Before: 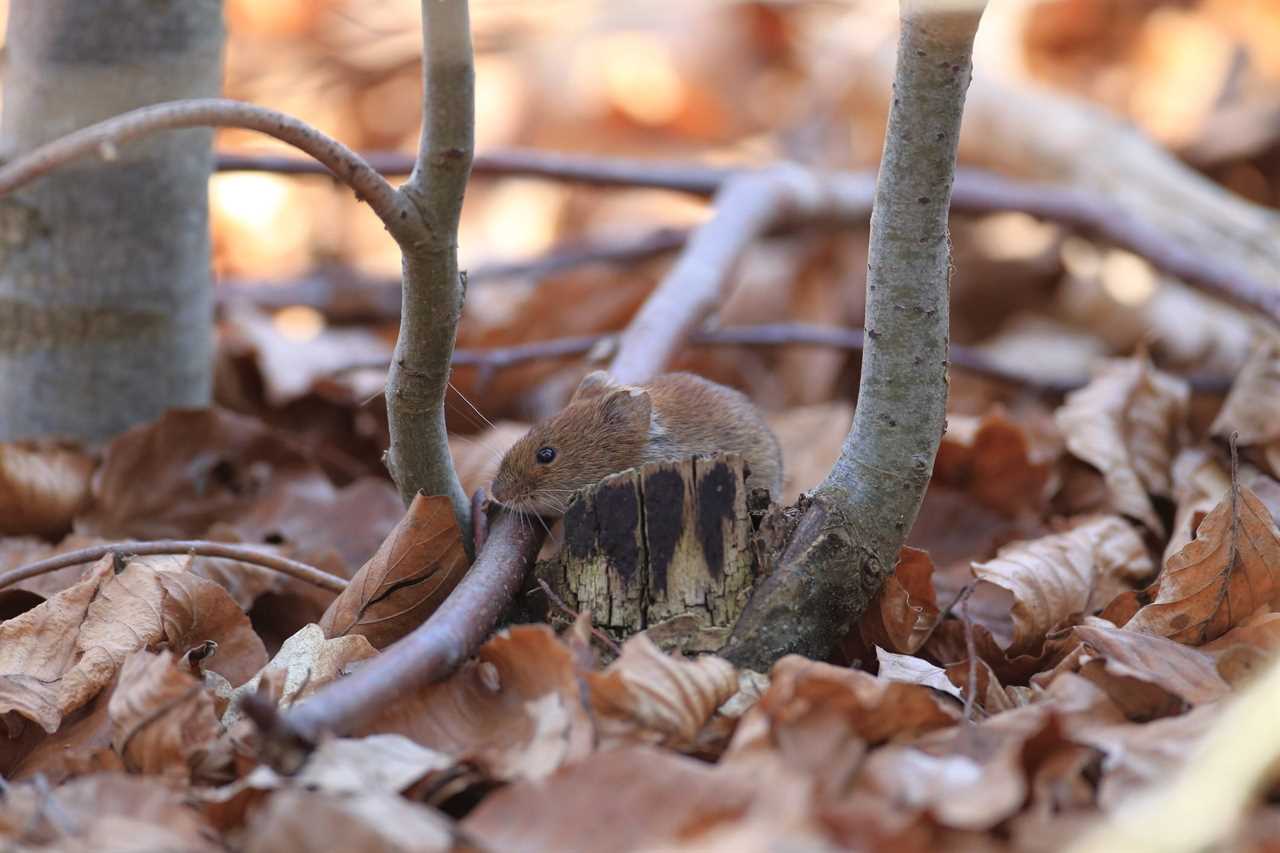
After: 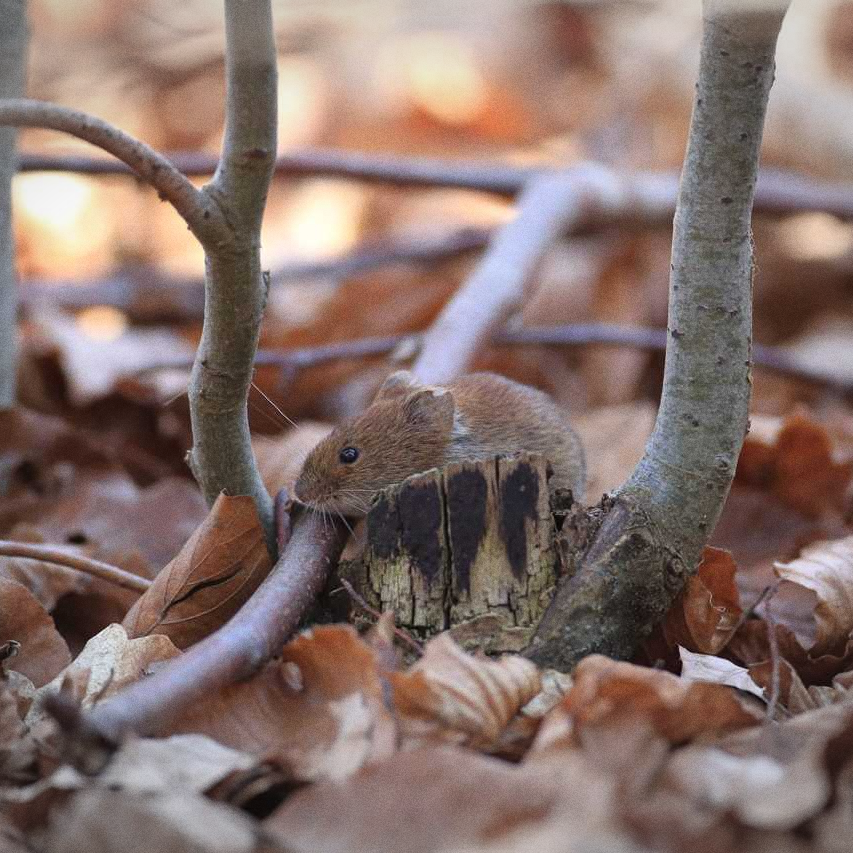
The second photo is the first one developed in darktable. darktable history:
vignetting: fall-off start 100%, brightness -0.282, width/height ratio 1.31
grain: on, module defaults
crop and rotate: left 15.446%, right 17.836%
